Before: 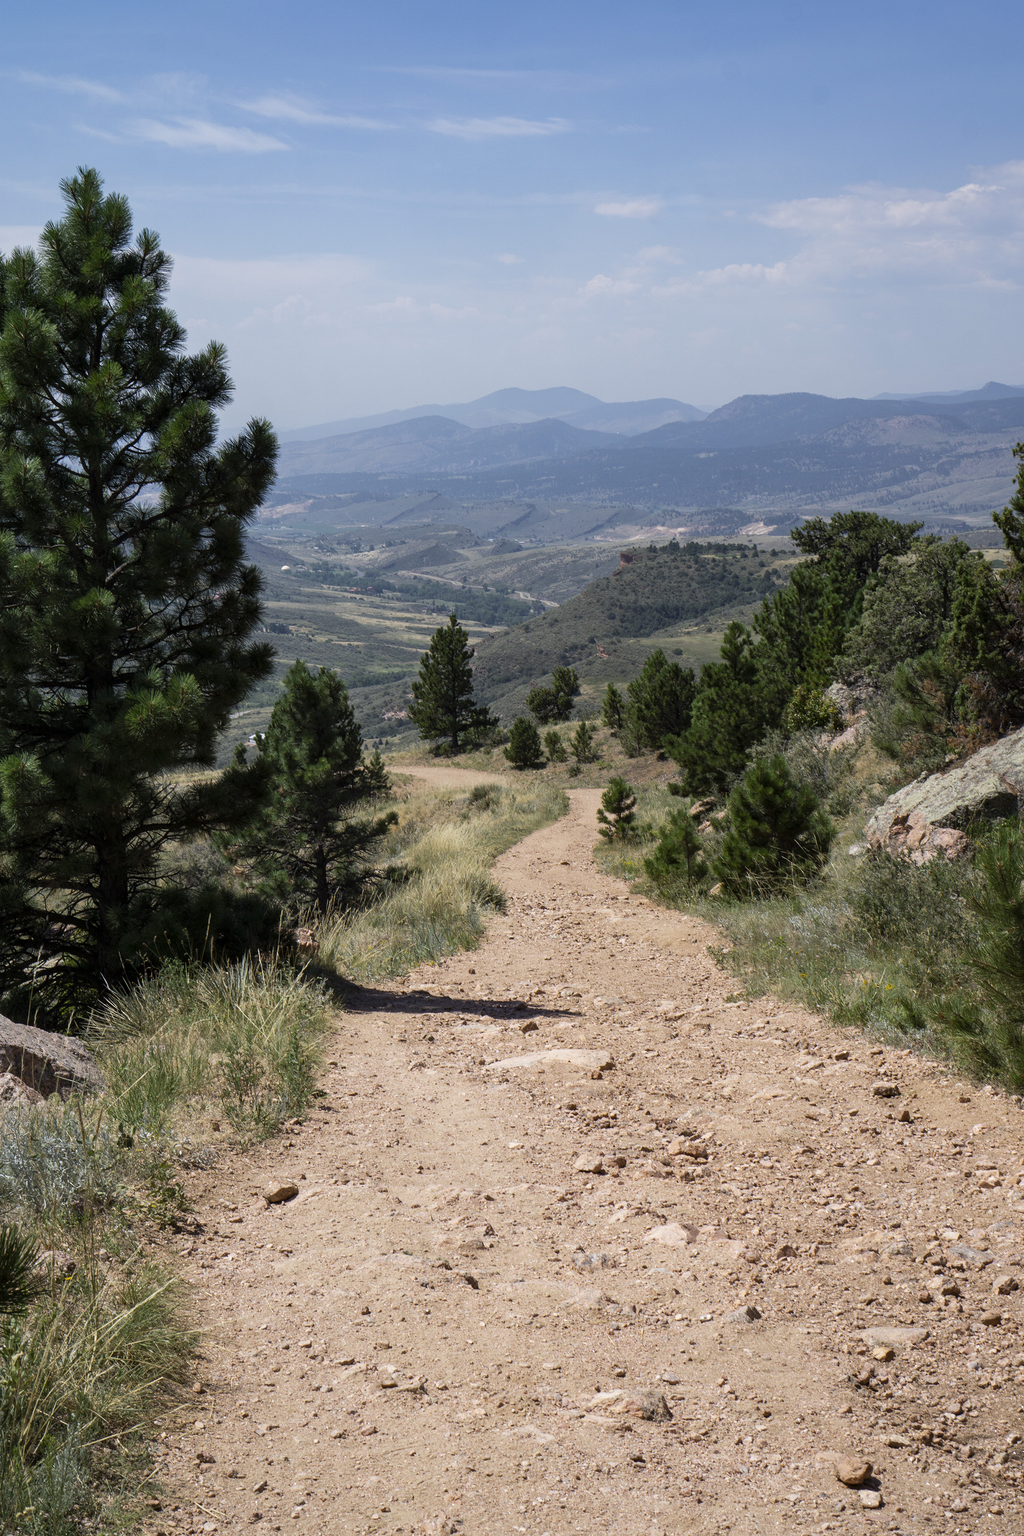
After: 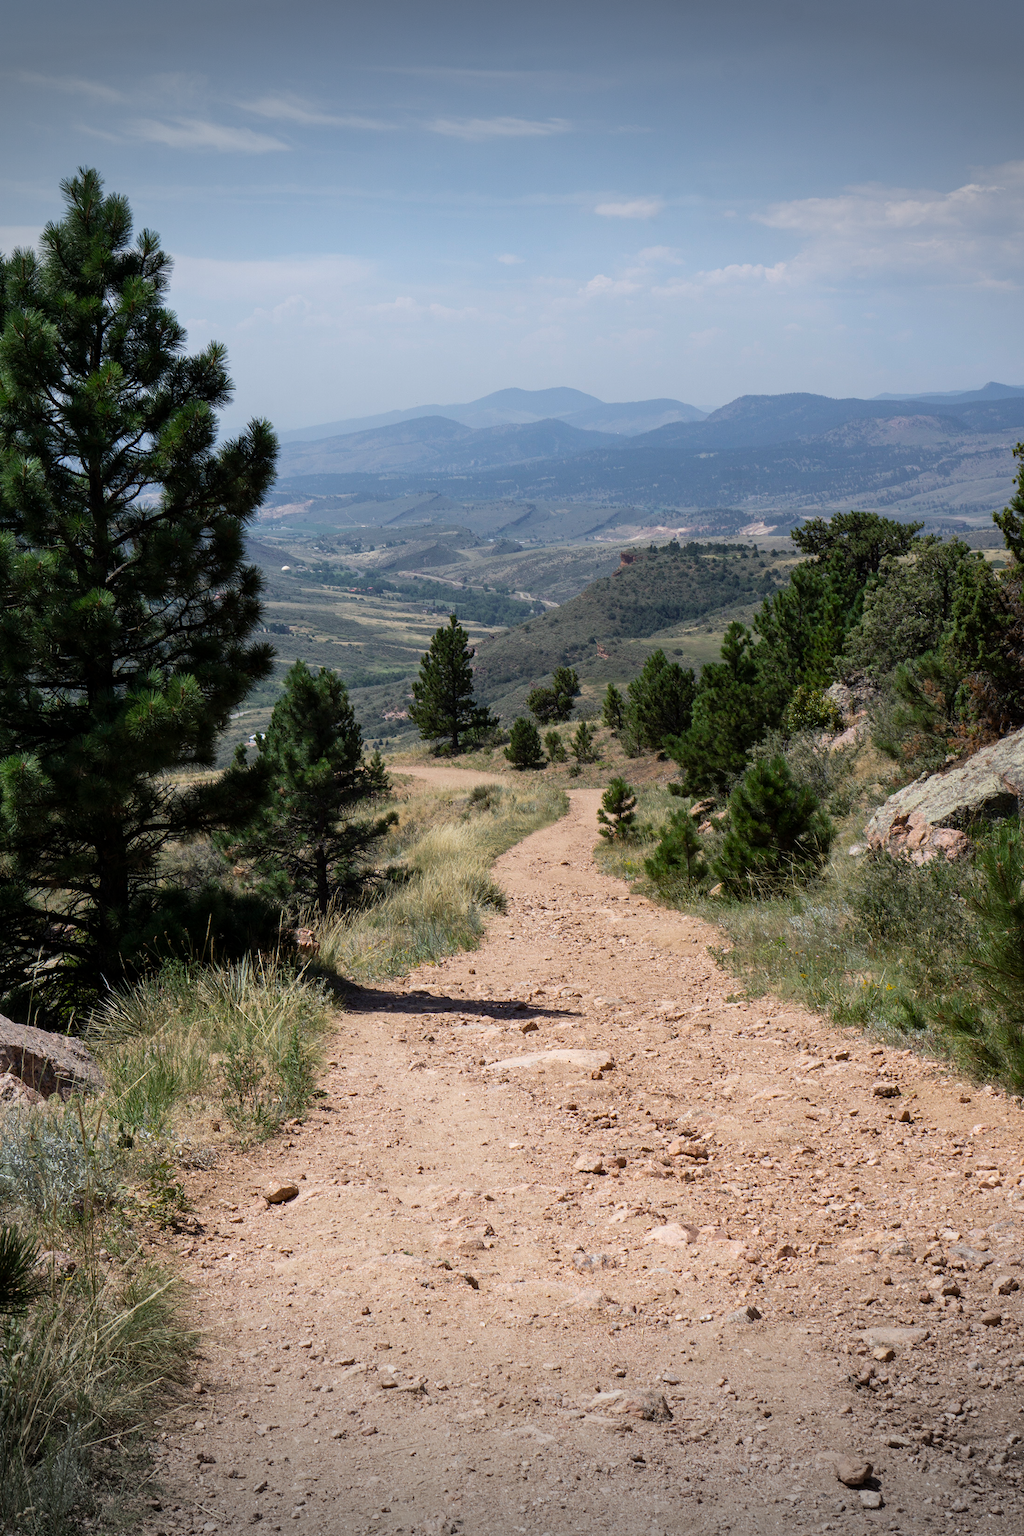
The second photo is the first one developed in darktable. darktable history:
shadows and highlights: radius 335.91, shadows 63.33, highlights 6, compress 88.09%, soften with gaussian
vignetting: fall-off start 99.45%, width/height ratio 1.323, unbound false
